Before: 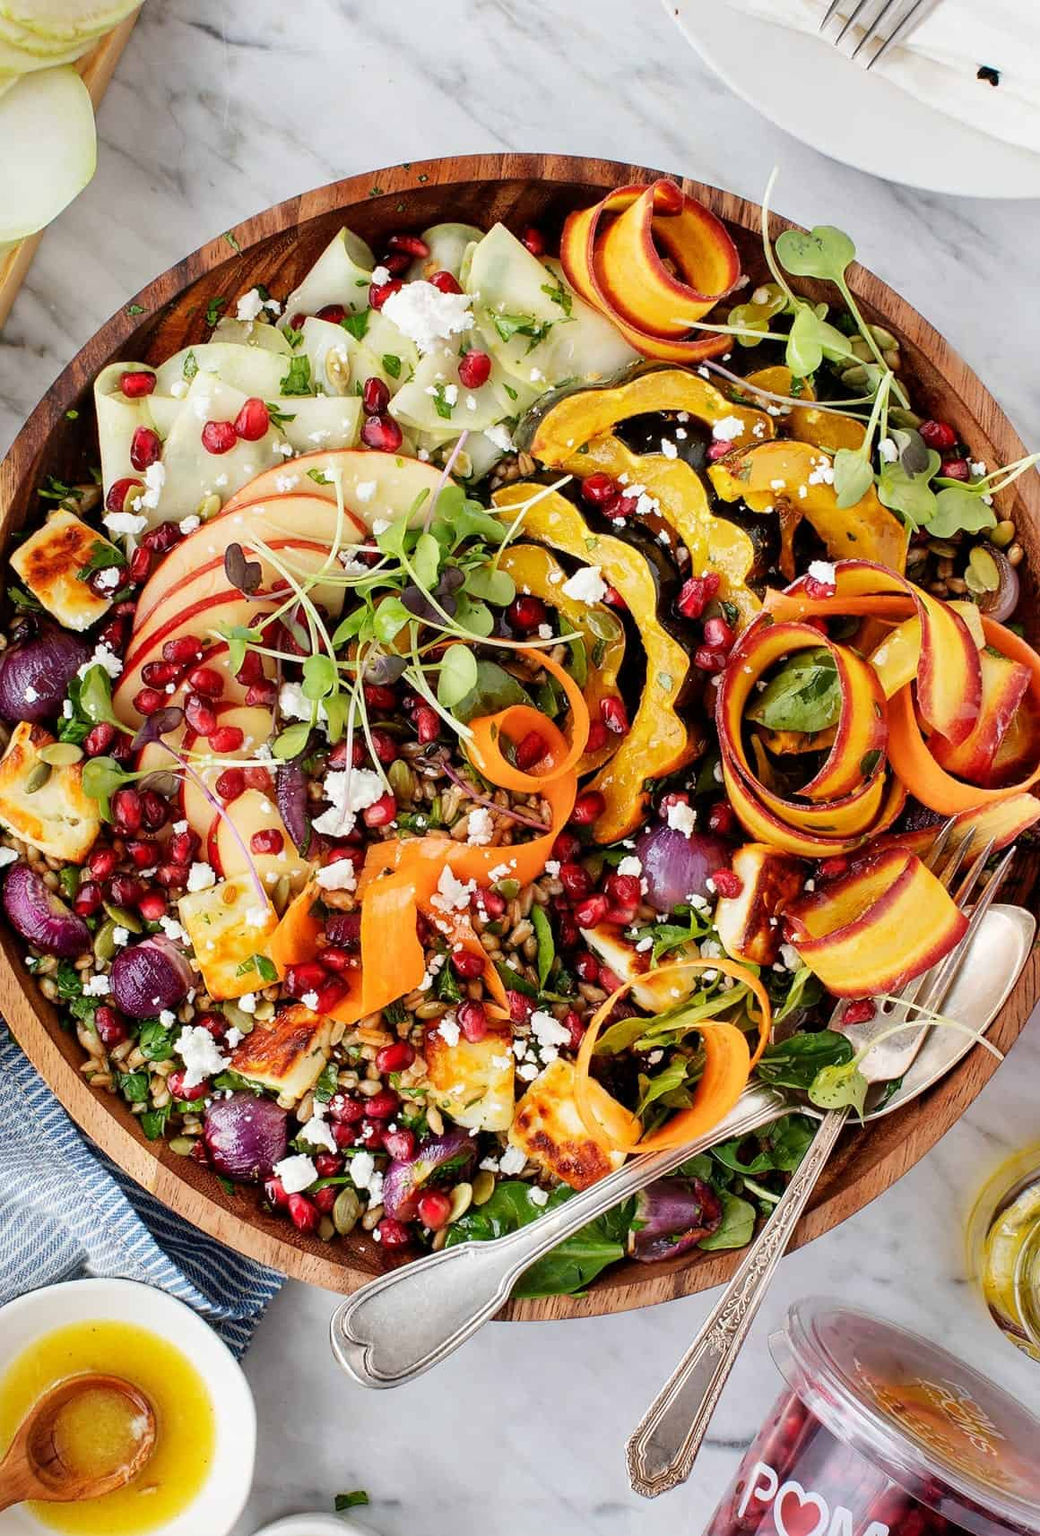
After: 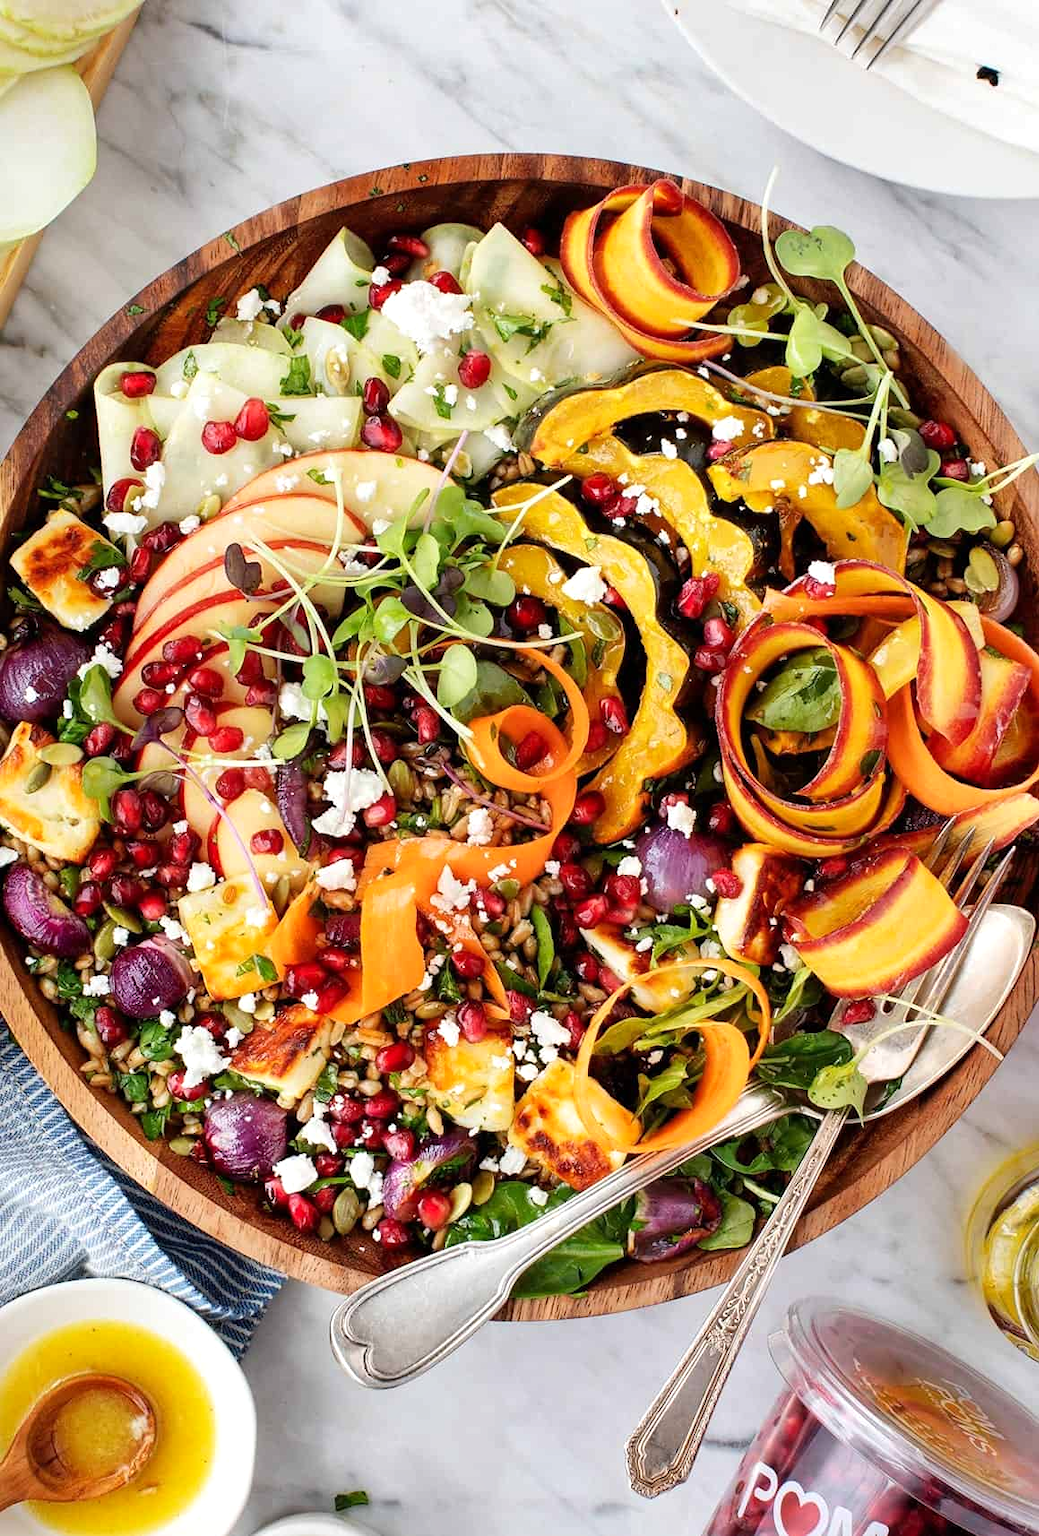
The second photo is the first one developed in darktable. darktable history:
levels: levels [0, 0.476, 0.951]
tone equalizer: on, module defaults
